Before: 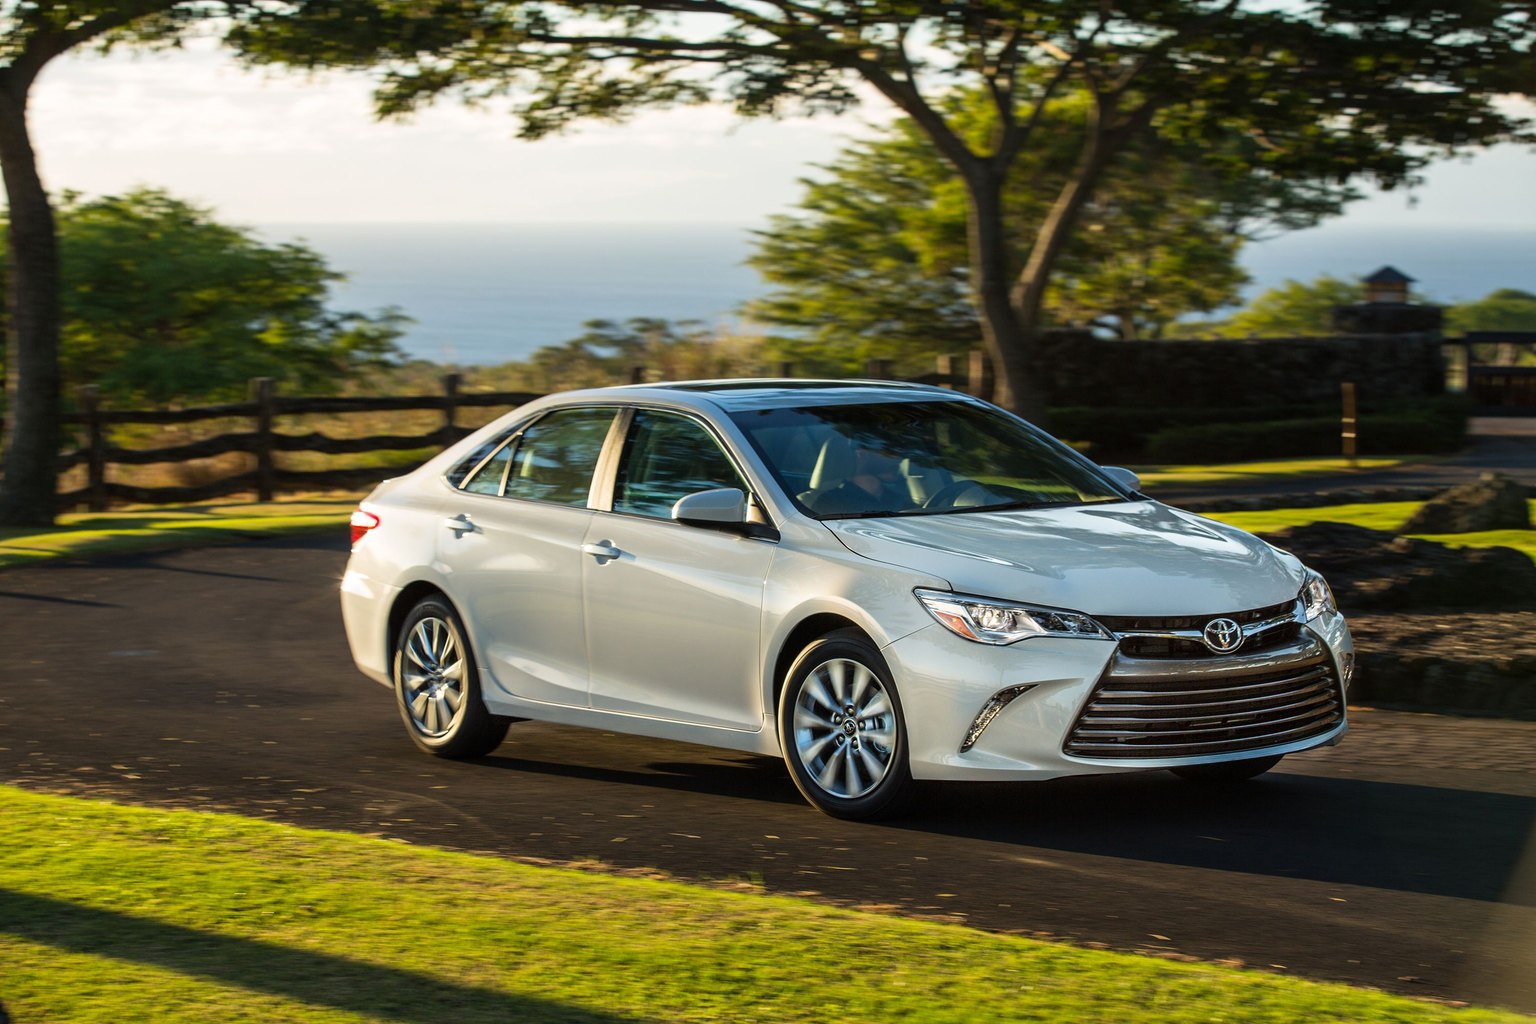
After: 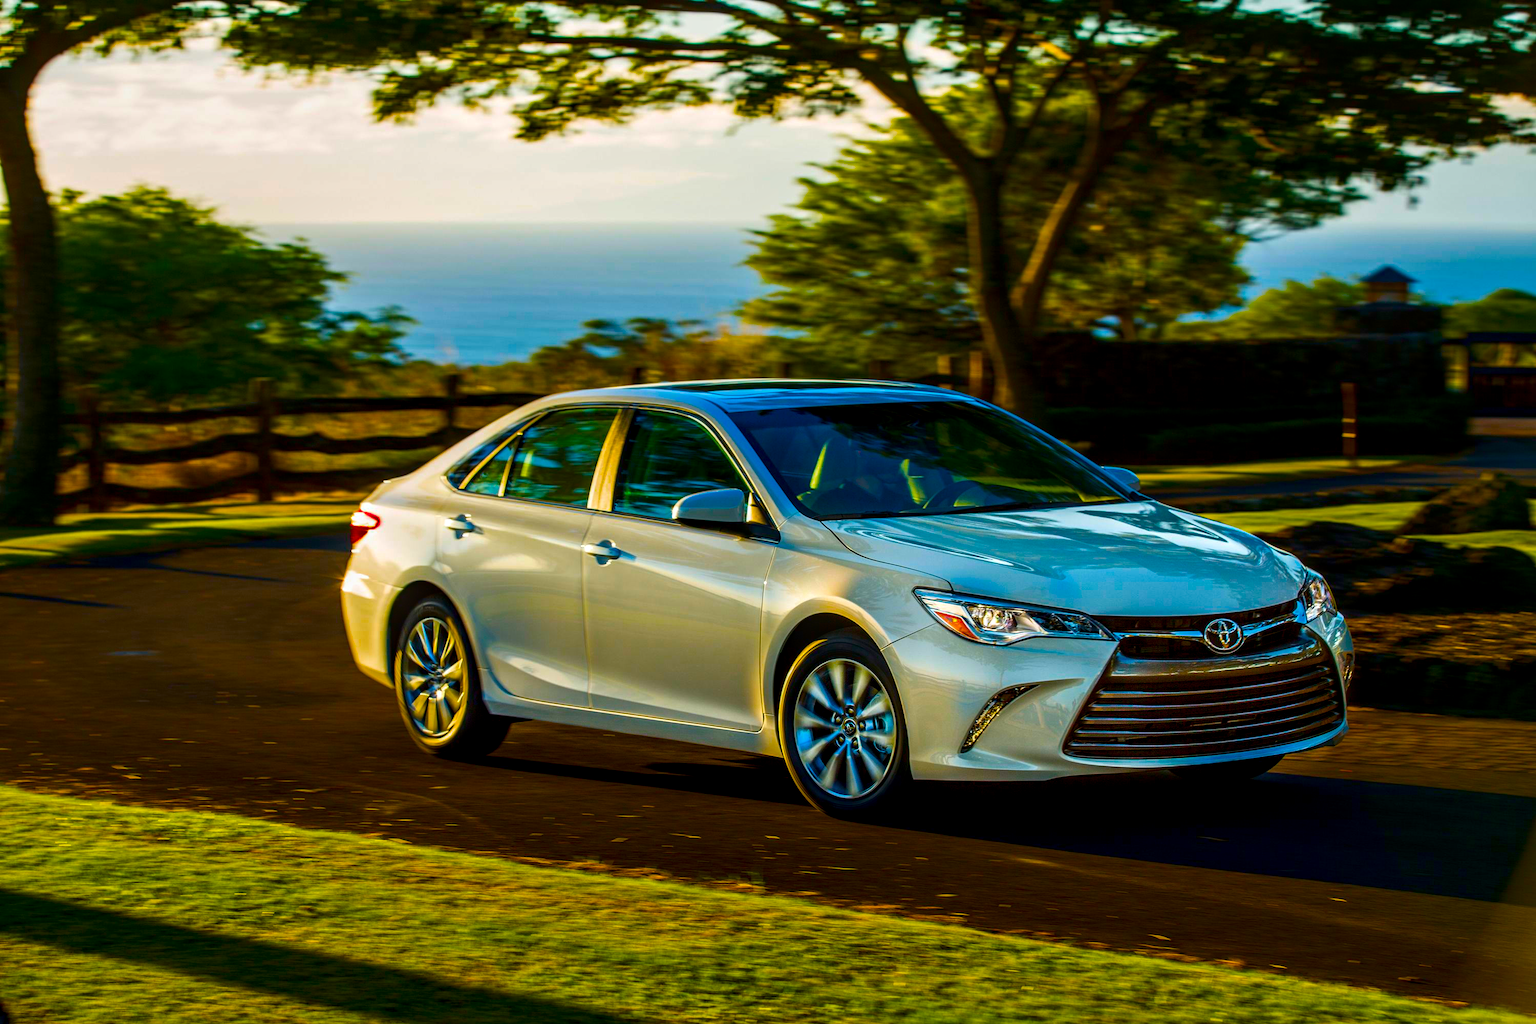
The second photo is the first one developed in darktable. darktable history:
color balance rgb: linear chroma grading › global chroma -14.862%, perceptual saturation grading › global saturation 65.439%, perceptual saturation grading › highlights 59.177%, perceptual saturation grading › mid-tones 49.694%, perceptual saturation grading › shadows 49.617%, global vibrance 50.752%
contrast brightness saturation: brightness -0.205, saturation 0.084
local contrast: detail 130%
